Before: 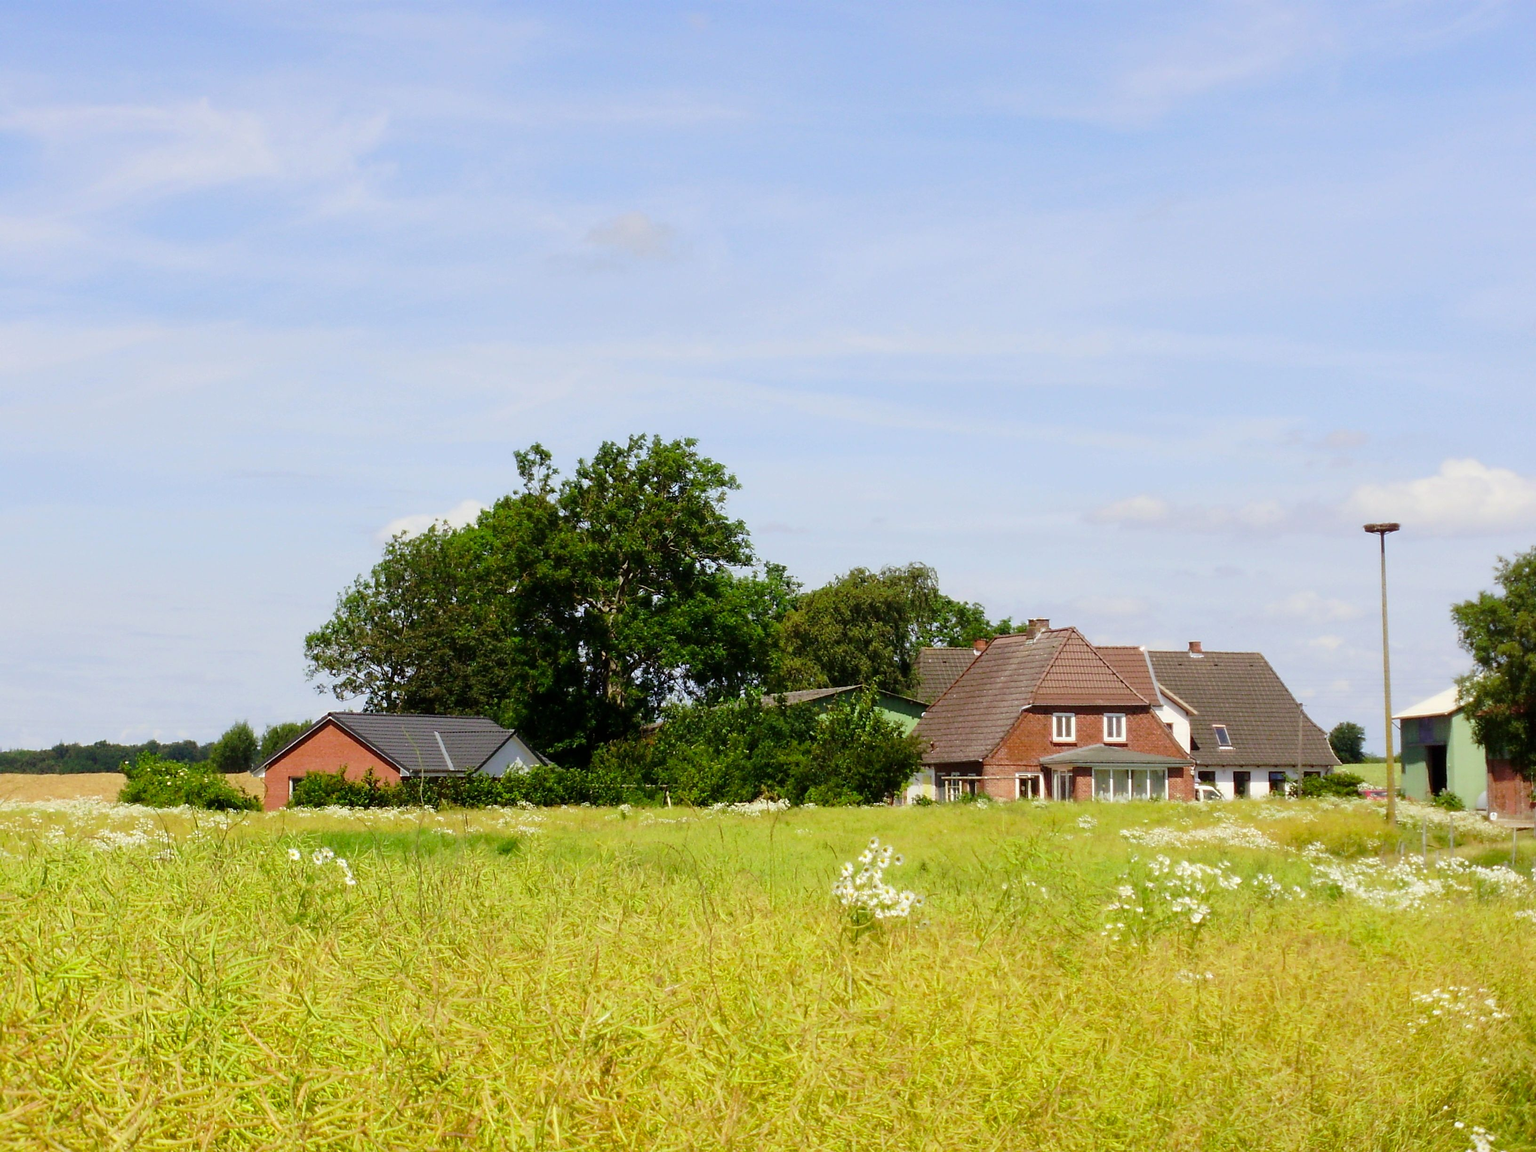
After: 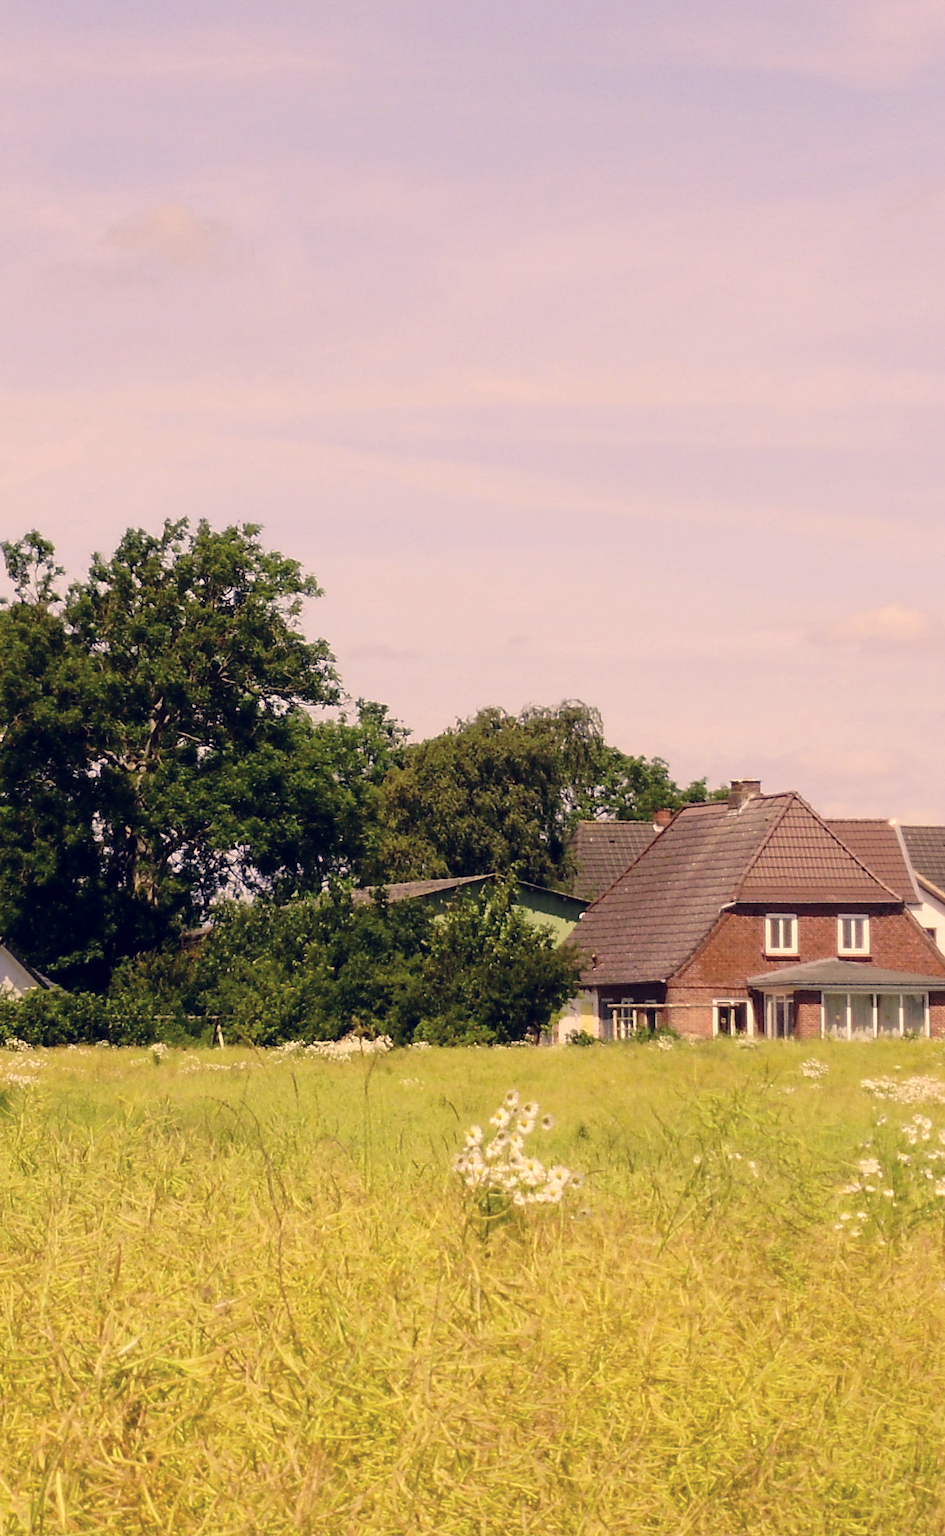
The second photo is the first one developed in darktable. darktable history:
color correction: highlights a* 19.59, highlights b* 27.49, shadows a* 3.46, shadows b* -17.28, saturation 0.73
crop: left 33.452%, top 6.025%, right 23.155%
